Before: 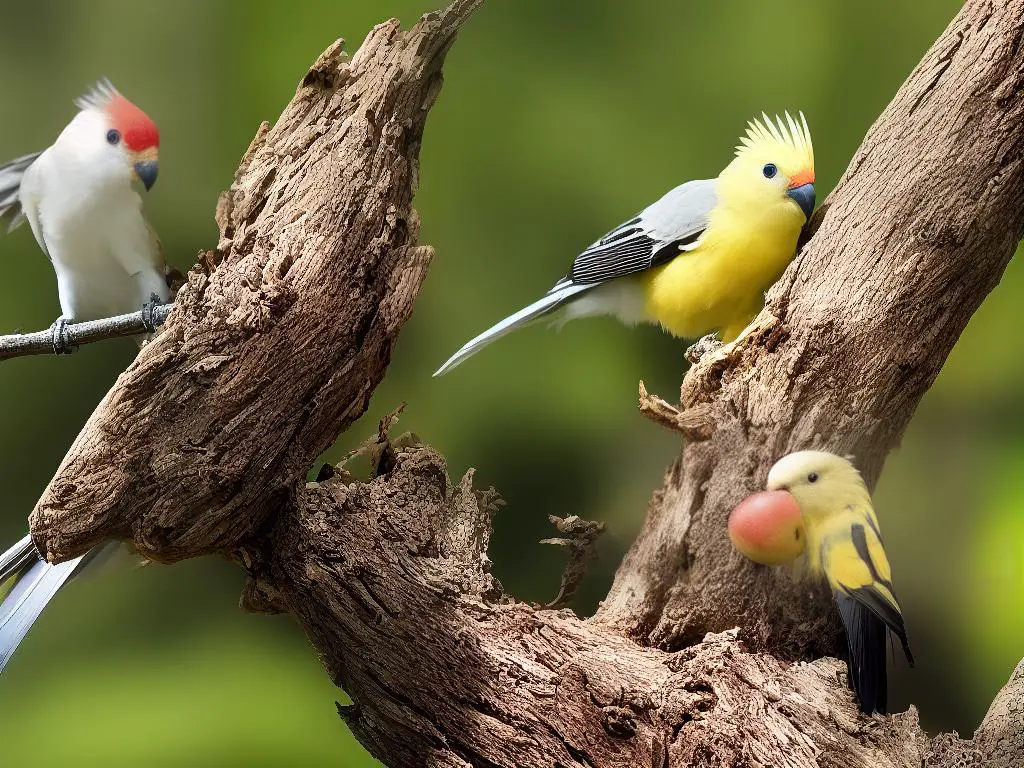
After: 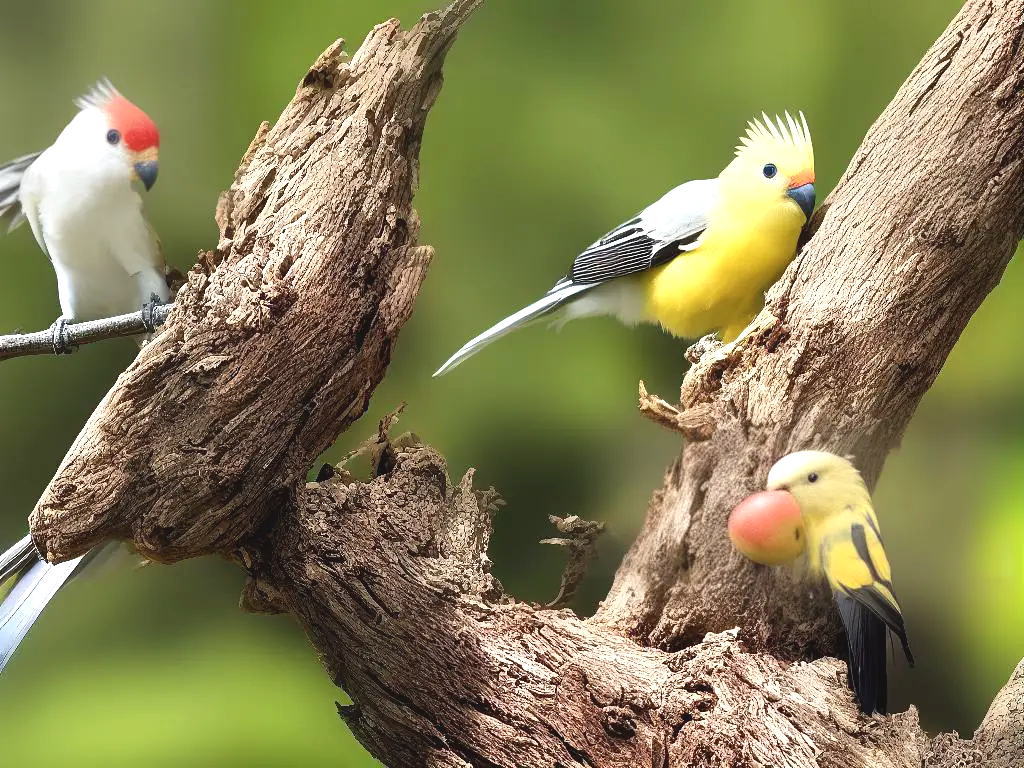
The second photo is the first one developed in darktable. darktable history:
contrast brightness saturation: contrast -0.094, saturation -0.09
exposure: black level correction 0, exposure 0.69 EV, compensate exposure bias true, compensate highlight preservation false
